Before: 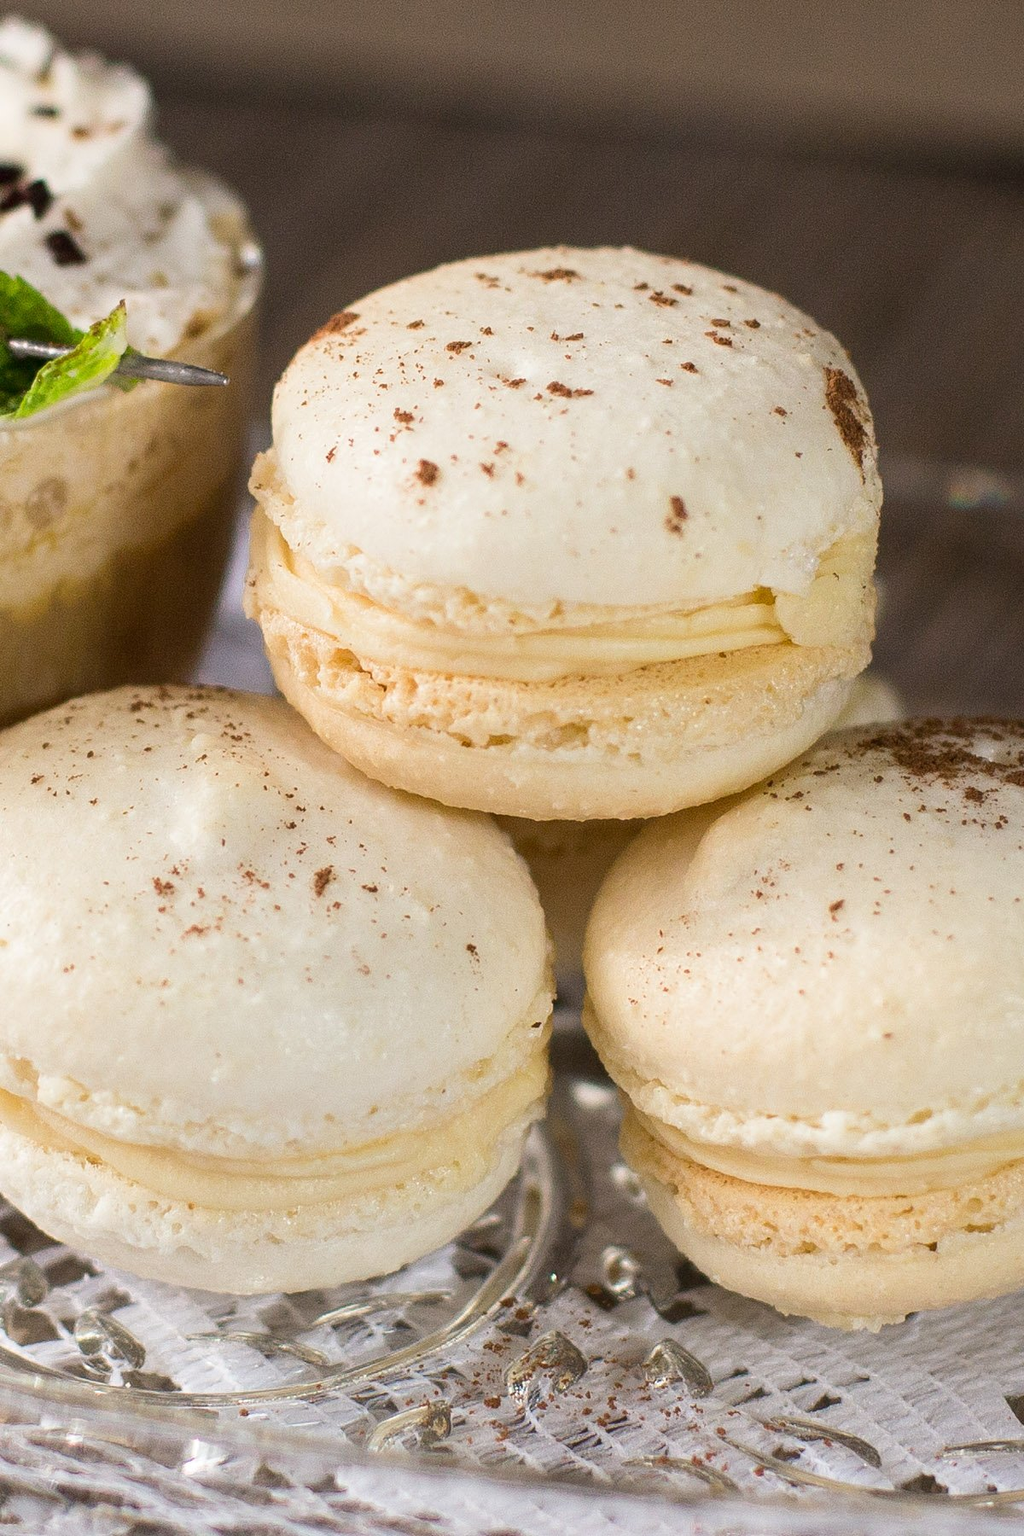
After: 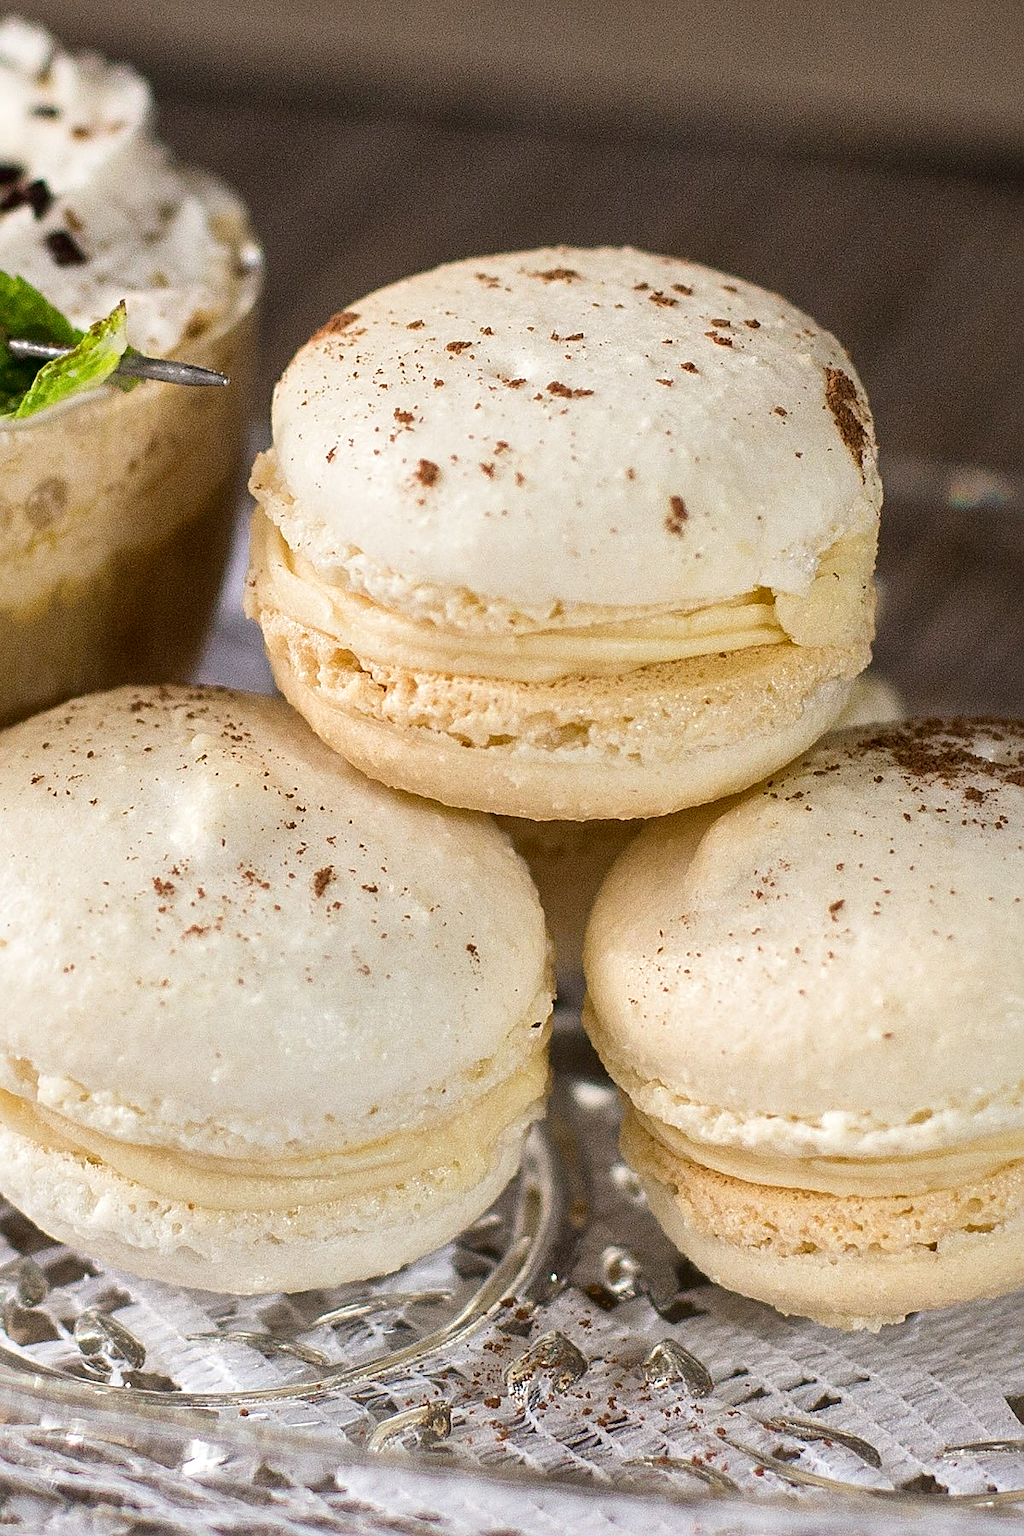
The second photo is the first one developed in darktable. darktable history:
sharpen: on, module defaults
local contrast: mode bilateral grid, contrast 20, coarseness 50, detail 144%, midtone range 0.2
grain: coarseness 0.47 ISO
